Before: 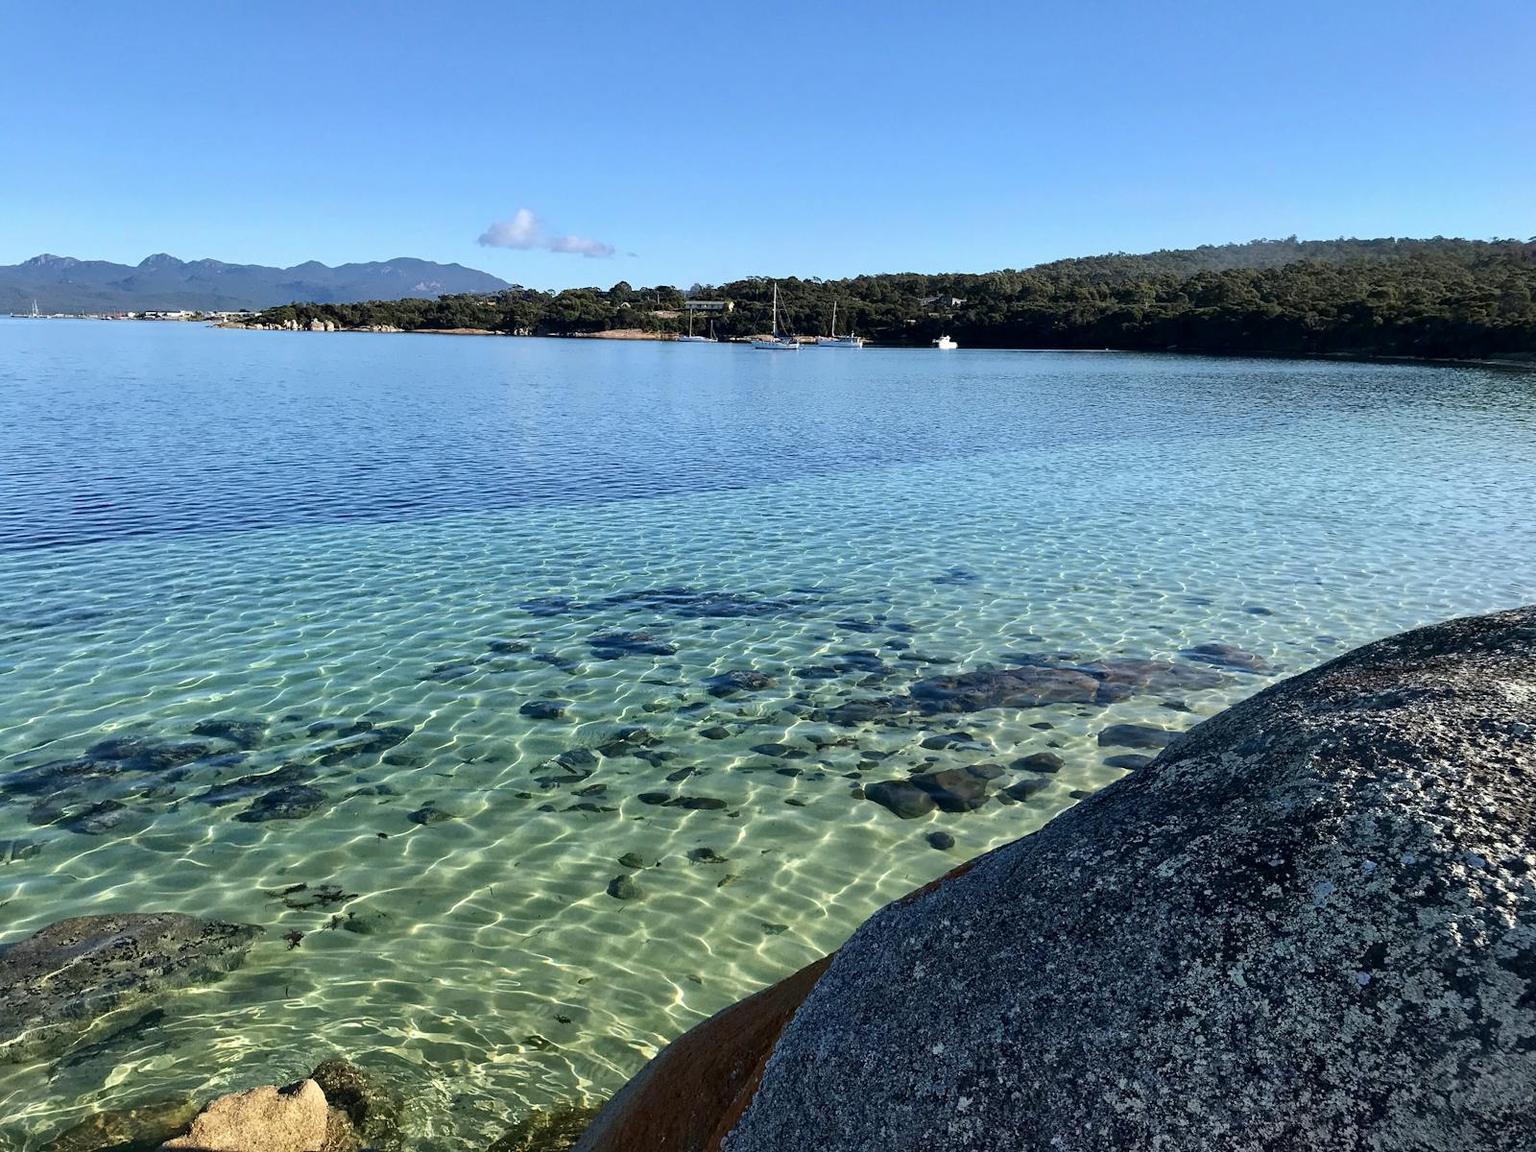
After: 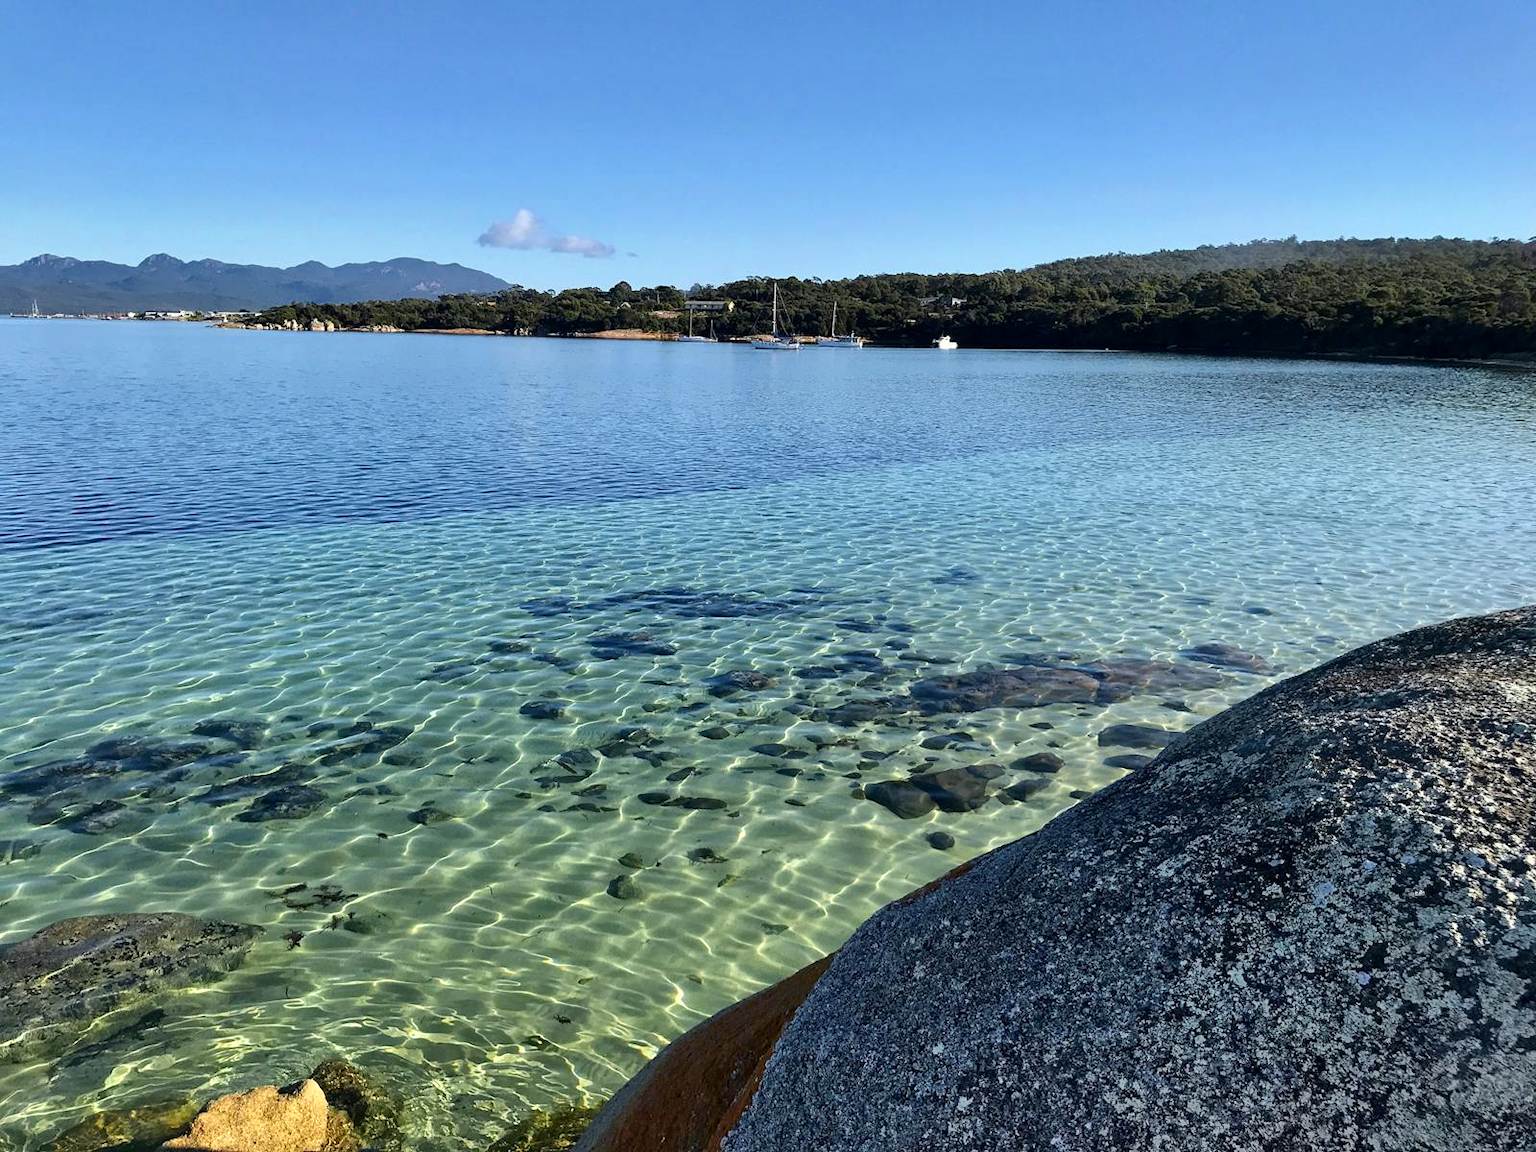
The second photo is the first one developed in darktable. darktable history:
color zones: curves: ch0 [(0.224, 0.526) (0.75, 0.5)]; ch1 [(0.055, 0.526) (0.224, 0.761) (0.377, 0.526) (0.75, 0.5)]
shadows and highlights: low approximation 0.01, soften with gaussian
